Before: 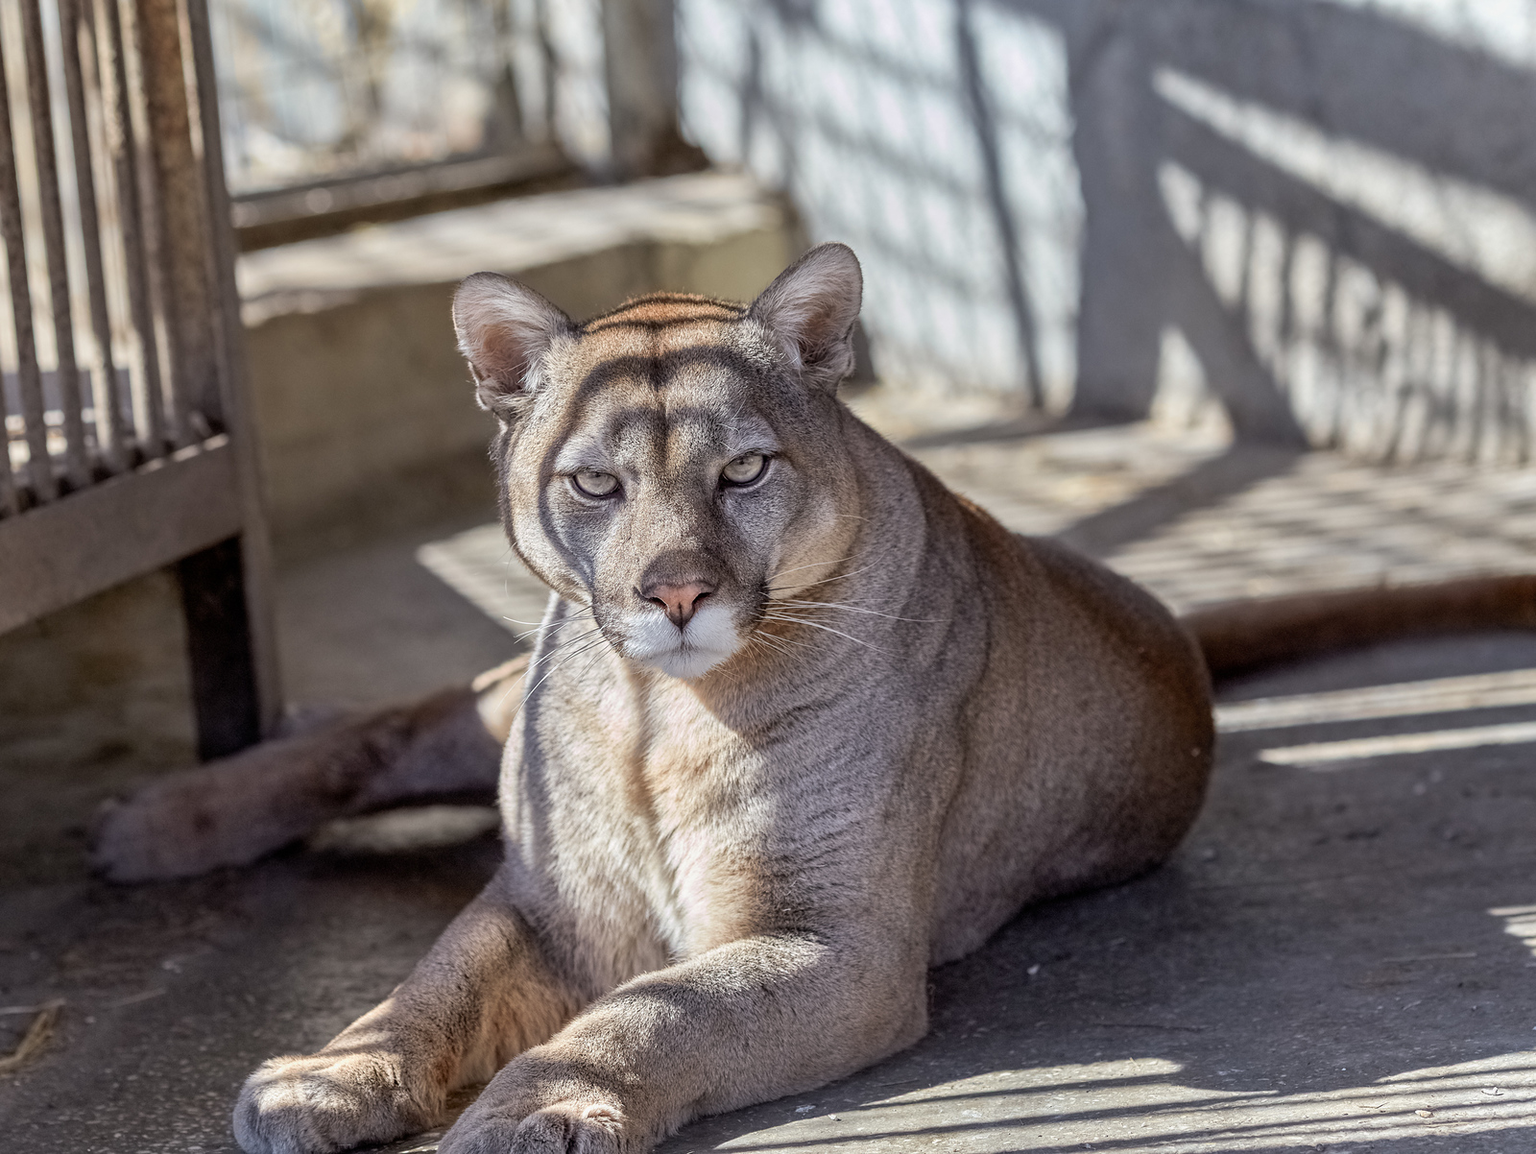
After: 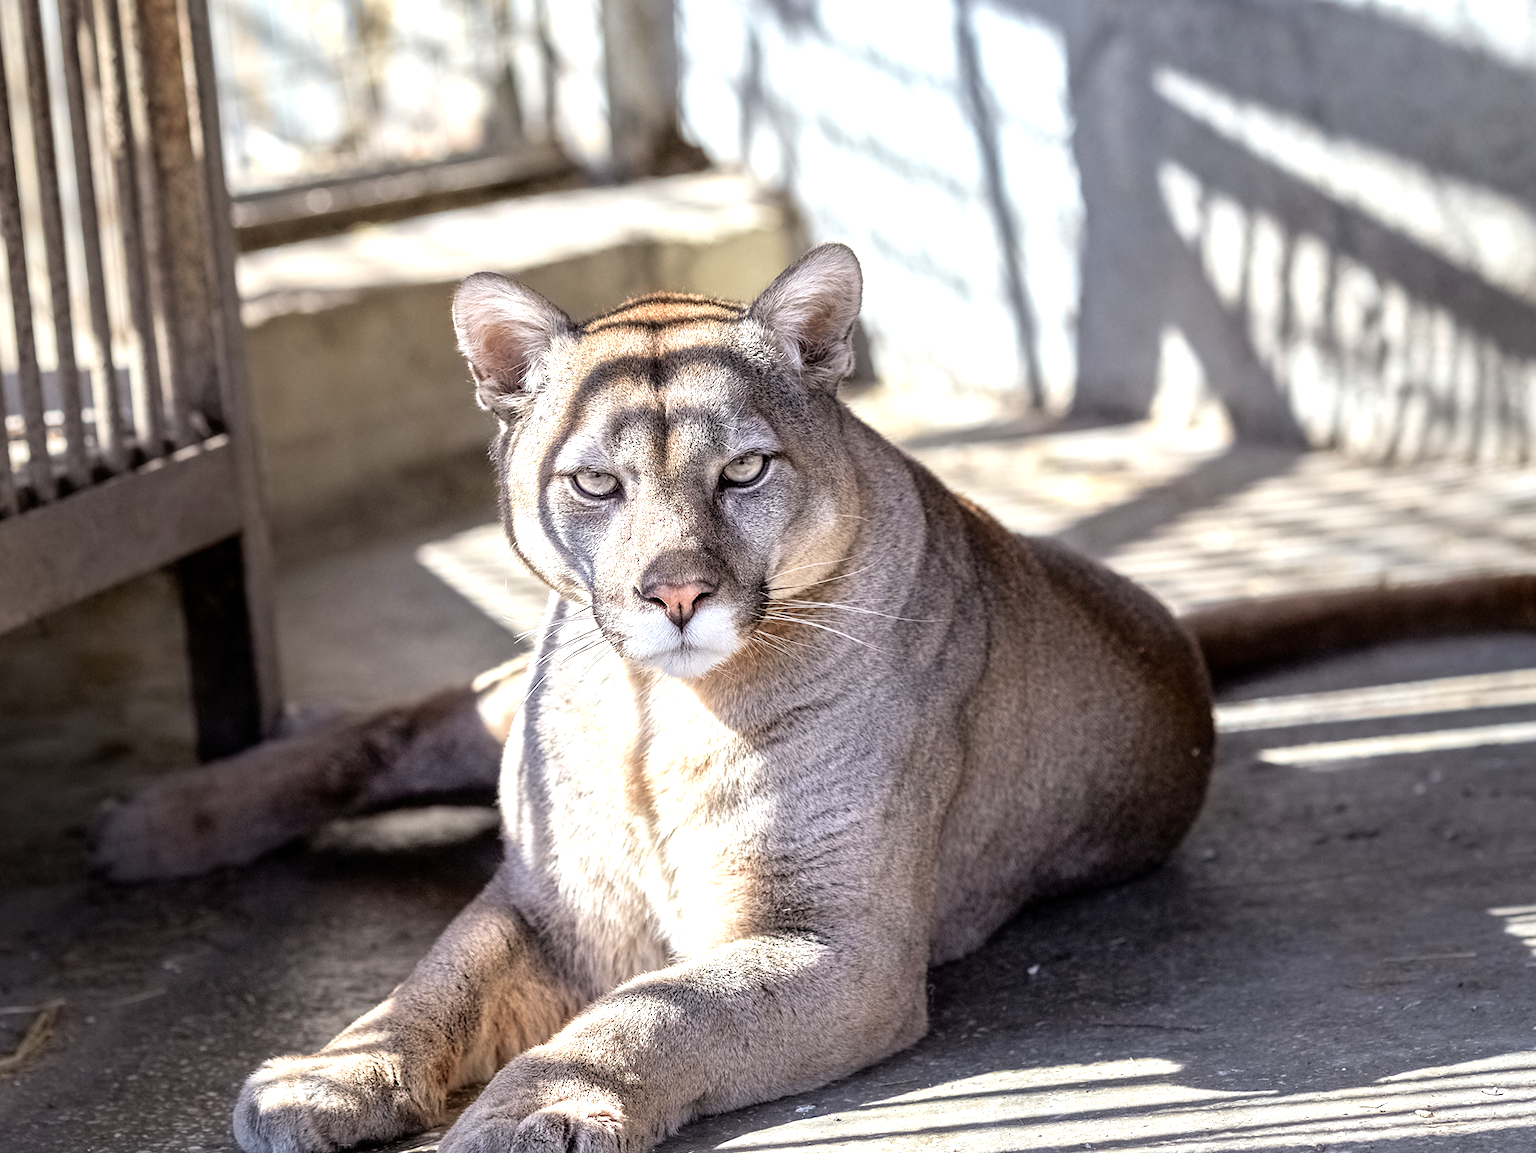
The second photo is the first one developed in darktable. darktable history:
tone equalizer: -8 EV -1.08 EV, -7 EV -0.973 EV, -6 EV -0.837 EV, -5 EV -0.594 EV, -3 EV 0.564 EV, -2 EV 0.852 EV, -1 EV 1.01 EV, +0 EV 1.08 EV
vignetting: fall-off start 72.75%, fall-off radius 108.4%, saturation -0.033, width/height ratio 0.73
